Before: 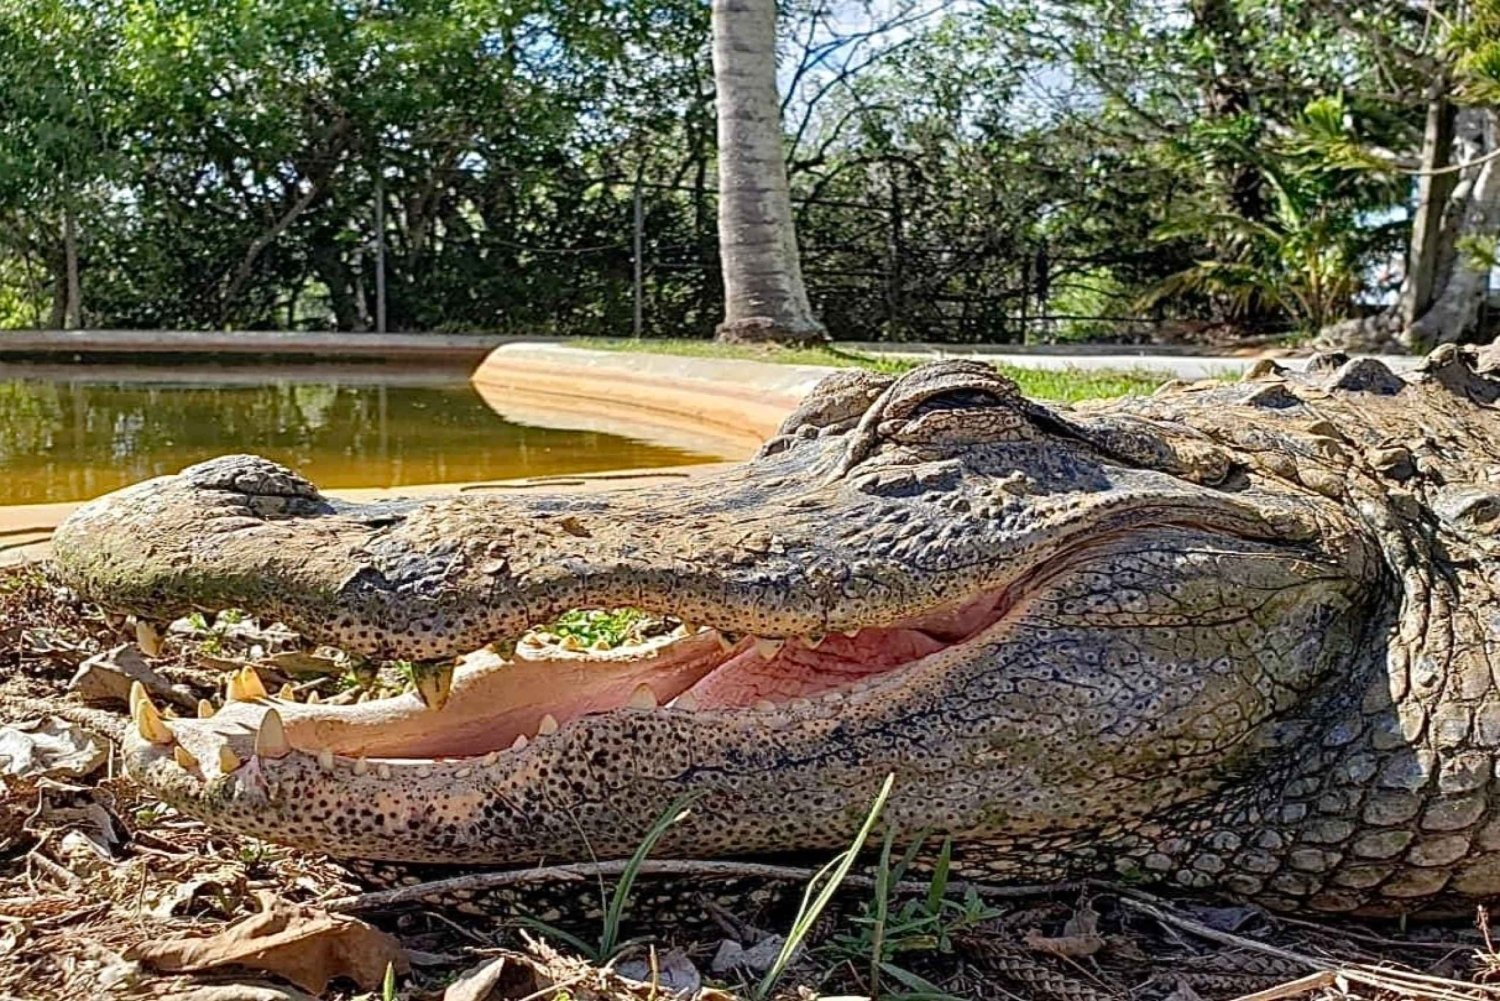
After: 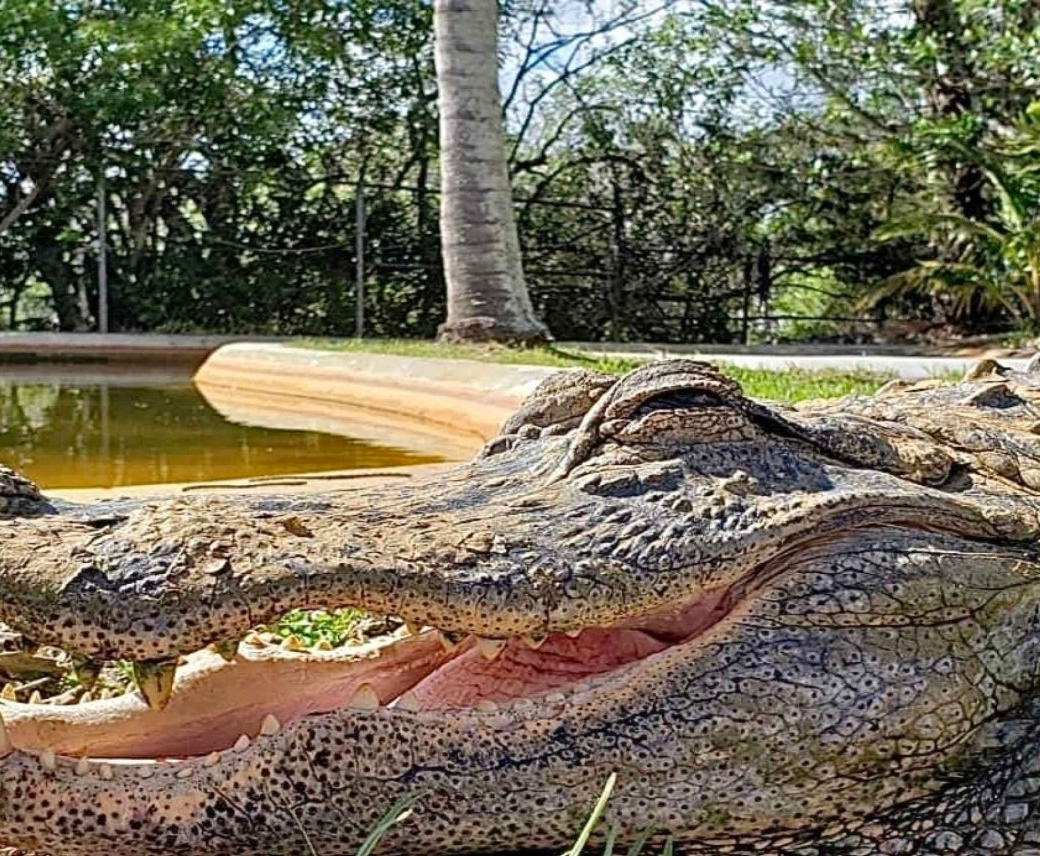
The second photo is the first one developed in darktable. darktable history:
shadows and highlights: soften with gaussian
crop: left 18.563%, right 12.099%, bottom 14.481%
